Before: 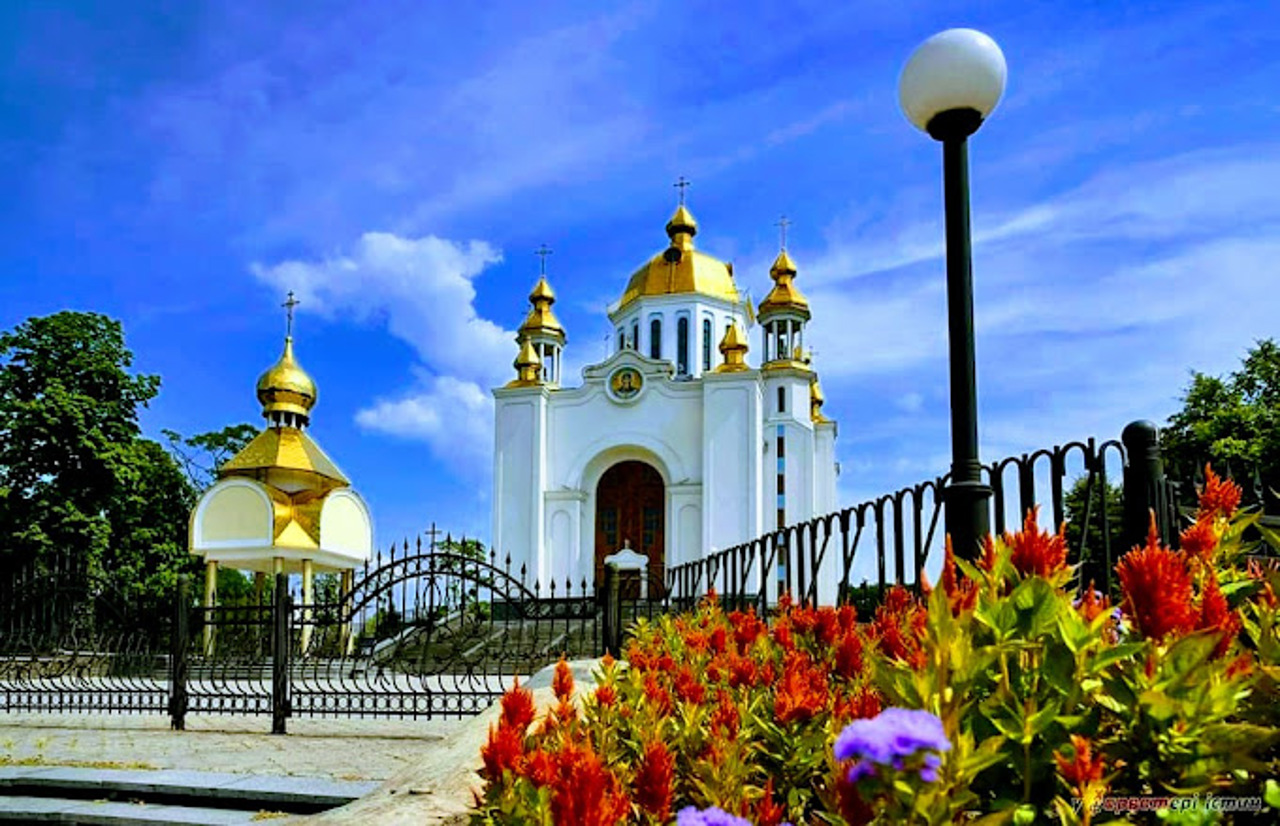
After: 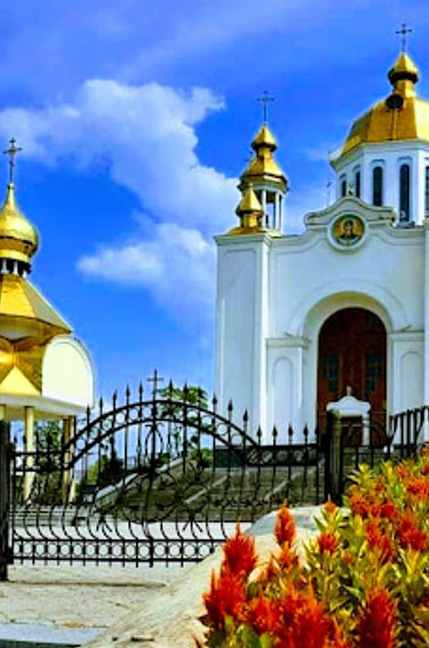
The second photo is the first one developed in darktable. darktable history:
crop and rotate: left 21.77%, top 18.528%, right 44.676%, bottom 2.997%
tone equalizer: on, module defaults
